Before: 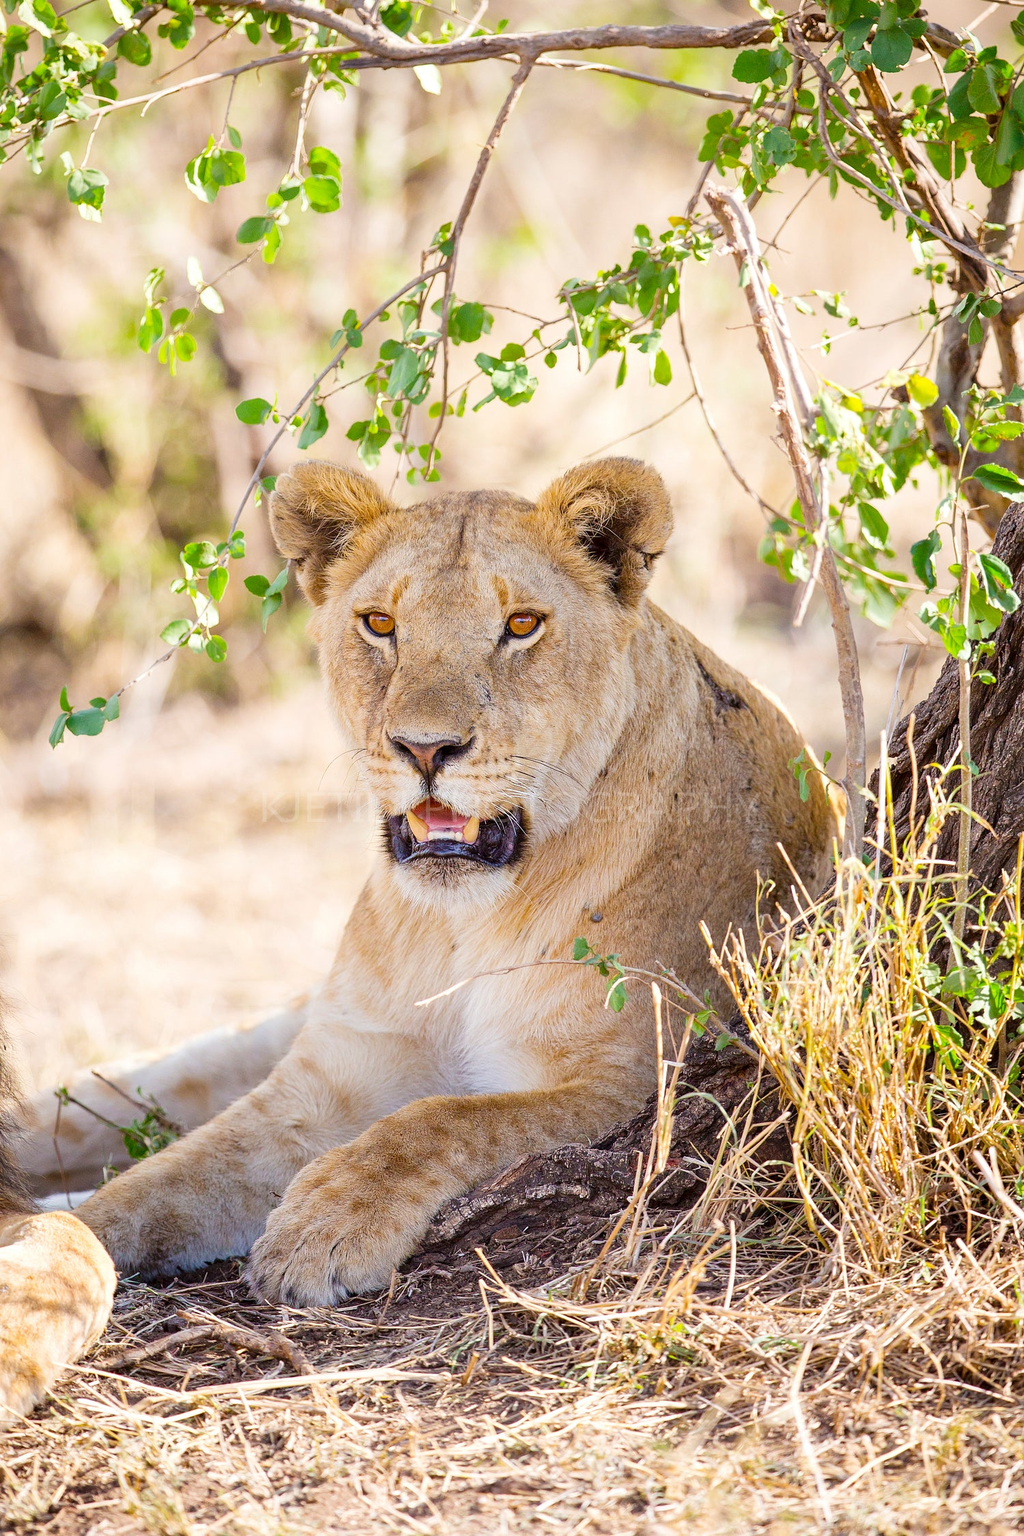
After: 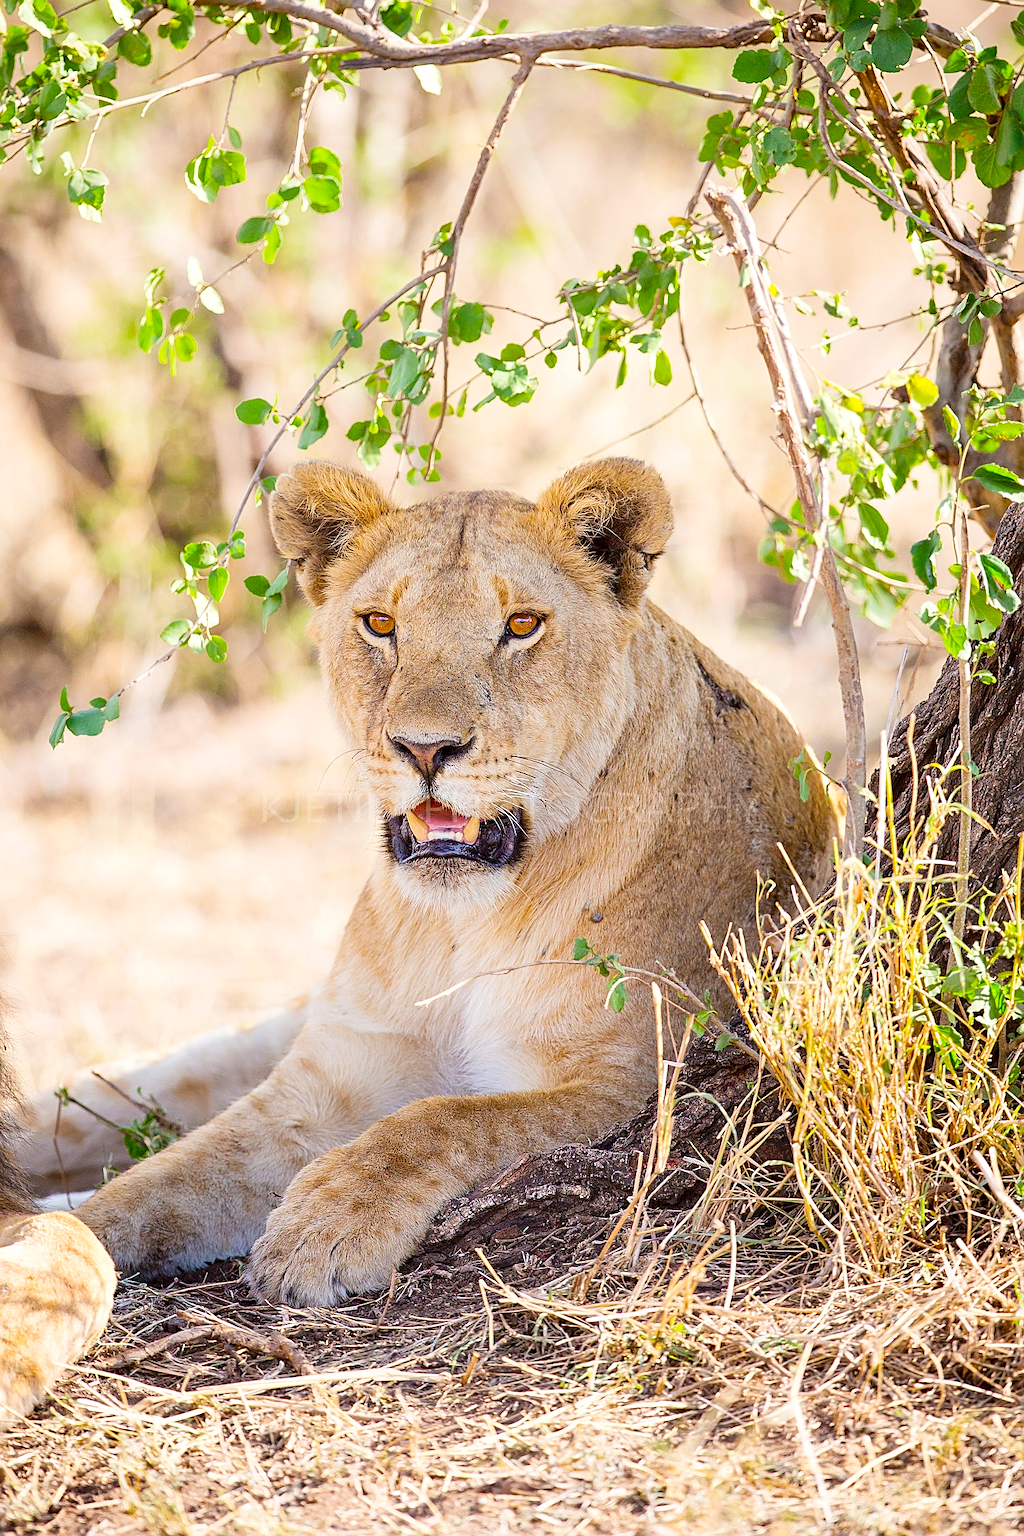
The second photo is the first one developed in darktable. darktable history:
sharpen: on, module defaults
contrast brightness saturation: contrast 0.1, brightness 0.03, saturation 0.09
